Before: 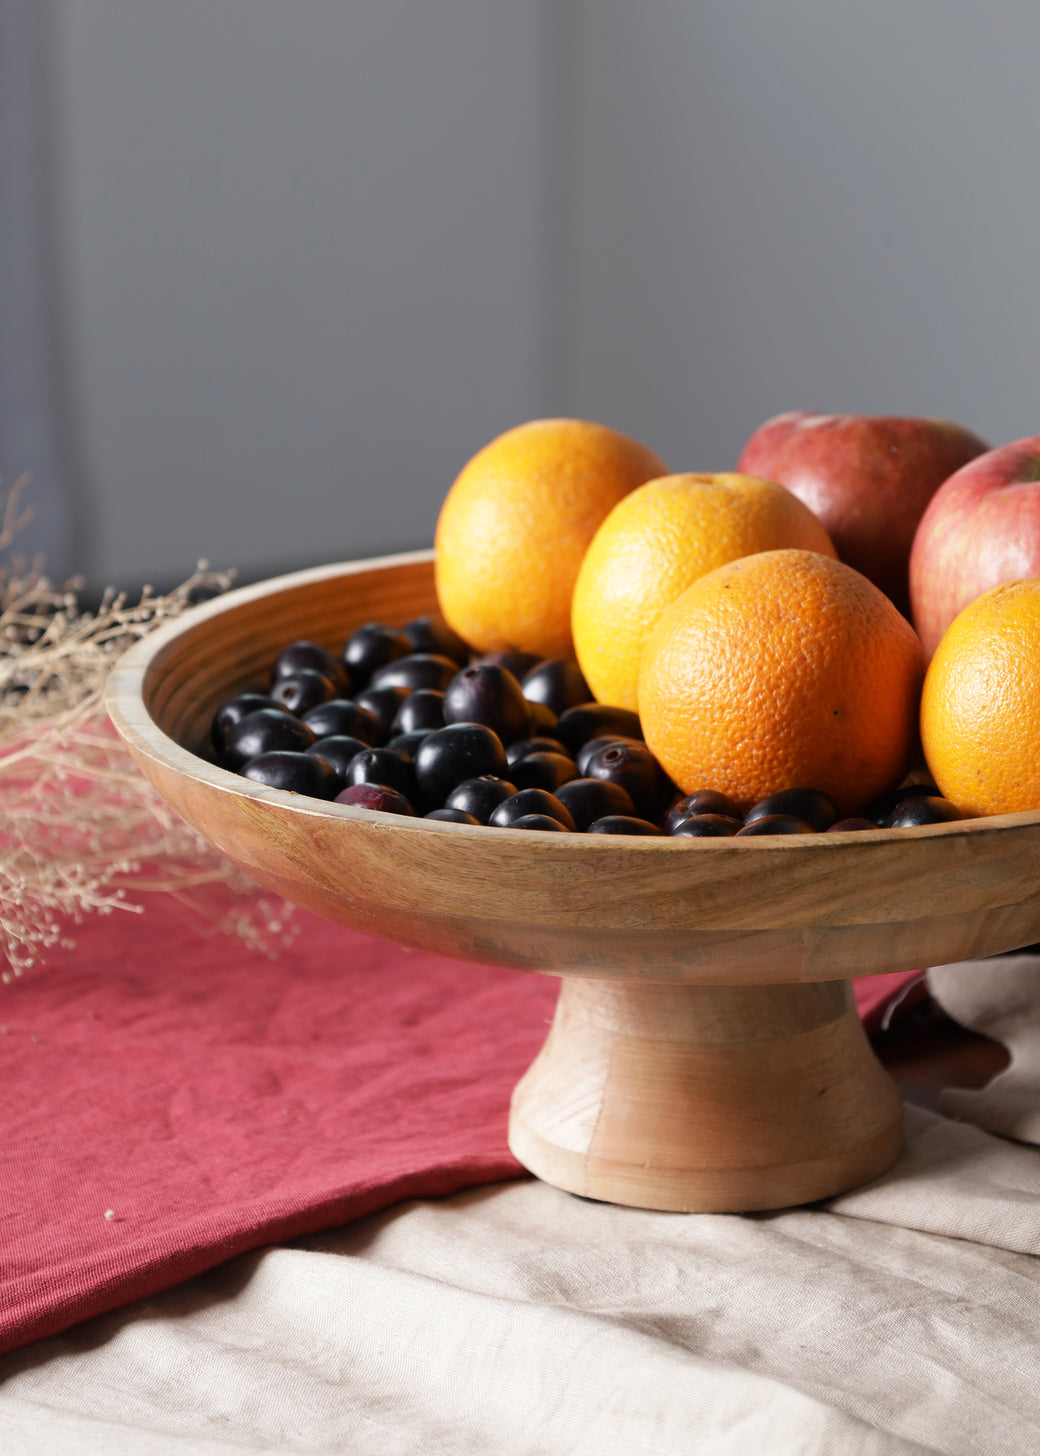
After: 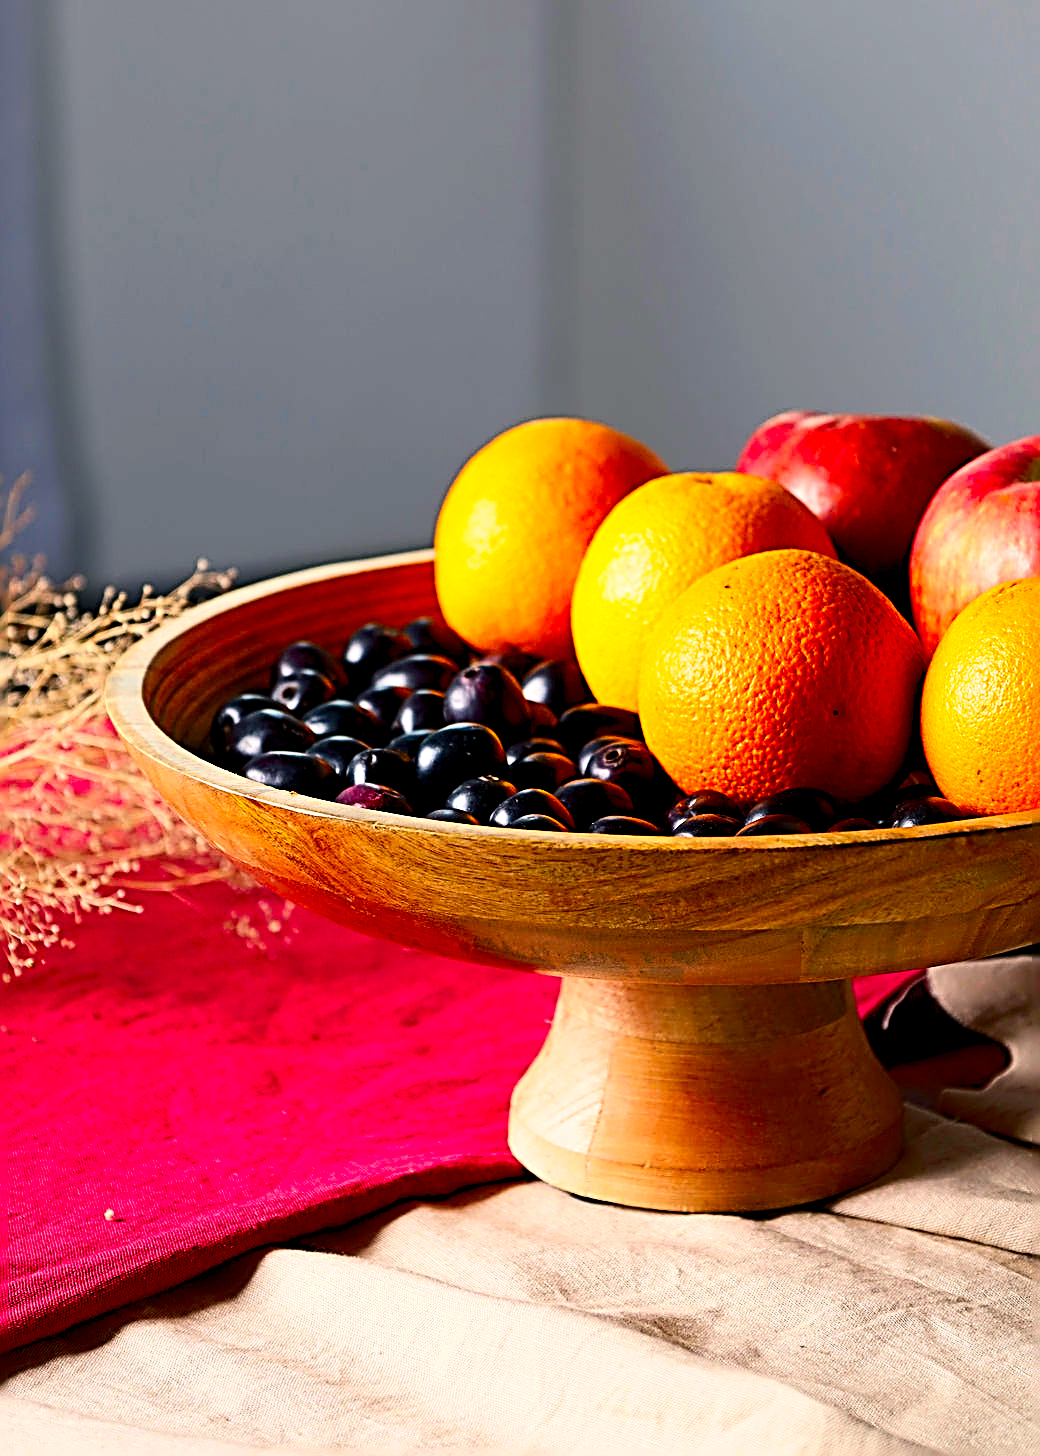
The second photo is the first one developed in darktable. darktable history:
contrast brightness saturation: contrast 0.26, brightness 0.02, saturation 0.87
color balance rgb: shadows lift › chroma 2%, shadows lift › hue 217.2°, power › hue 60°, highlights gain › chroma 1%, highlights gain › hue 69.6°, global offset › luminance -0.5%, perceptual saturation grading › global saturation 15%, global vibrance 15%
sharpen: radius 3.158, amount 1.731
